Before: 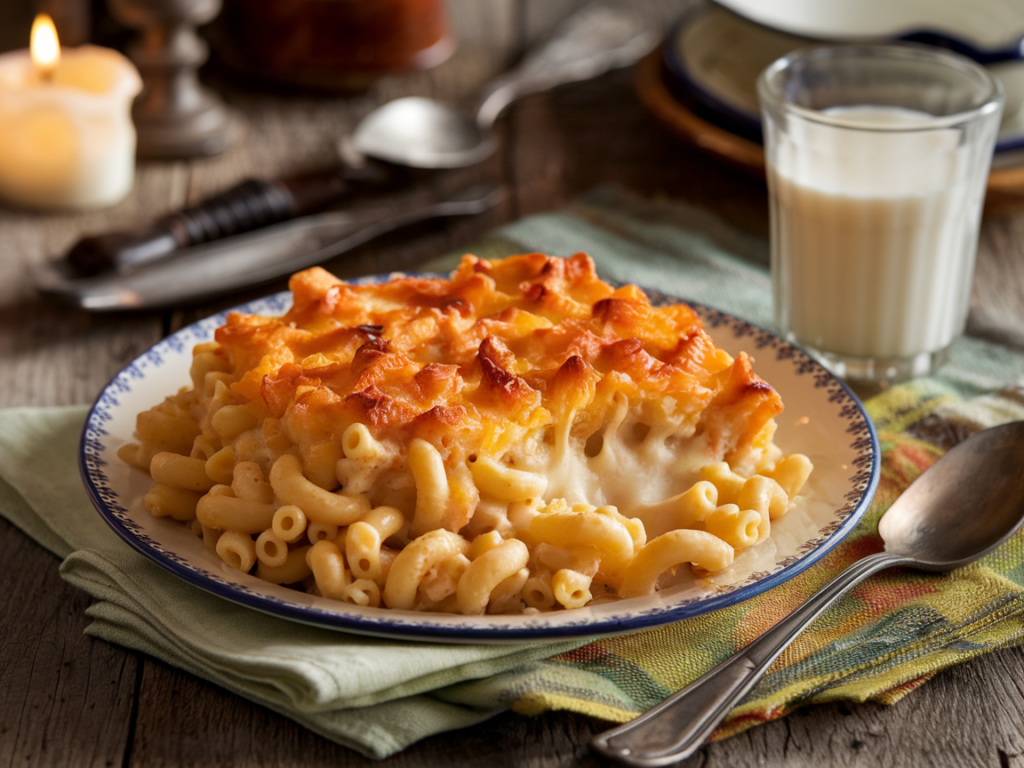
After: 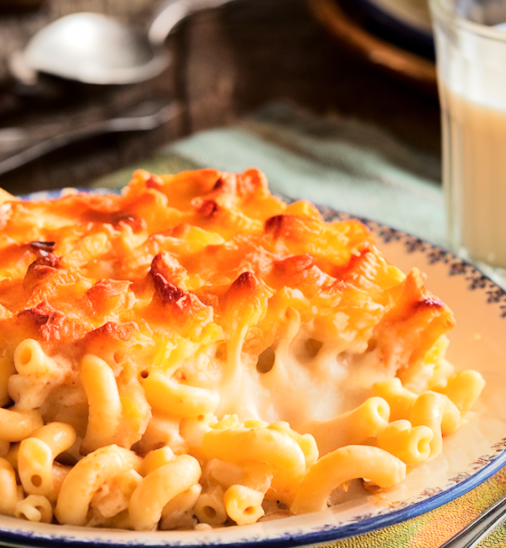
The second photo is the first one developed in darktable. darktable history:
tone equalizer: -7 EV 0.157 EV, -6 EV 0.631 EV, -5 EV 1.17 EV, -4 EV 1.32 EV, -3 EV 1.18 EV, -2 EV 0.6 EV, -1 EV 0.158 EV, edges refinement/feathering 500, mask exposure compensation -1.57 EV, preserve details no
color calibration: illuminant same as pipeline (D50), adaptation XYZ, x 0.346, y 0.357, temperature 5011.54 K
crop: left 32.096%, top 10.959%, right 18.476%, bottom 17.568%
